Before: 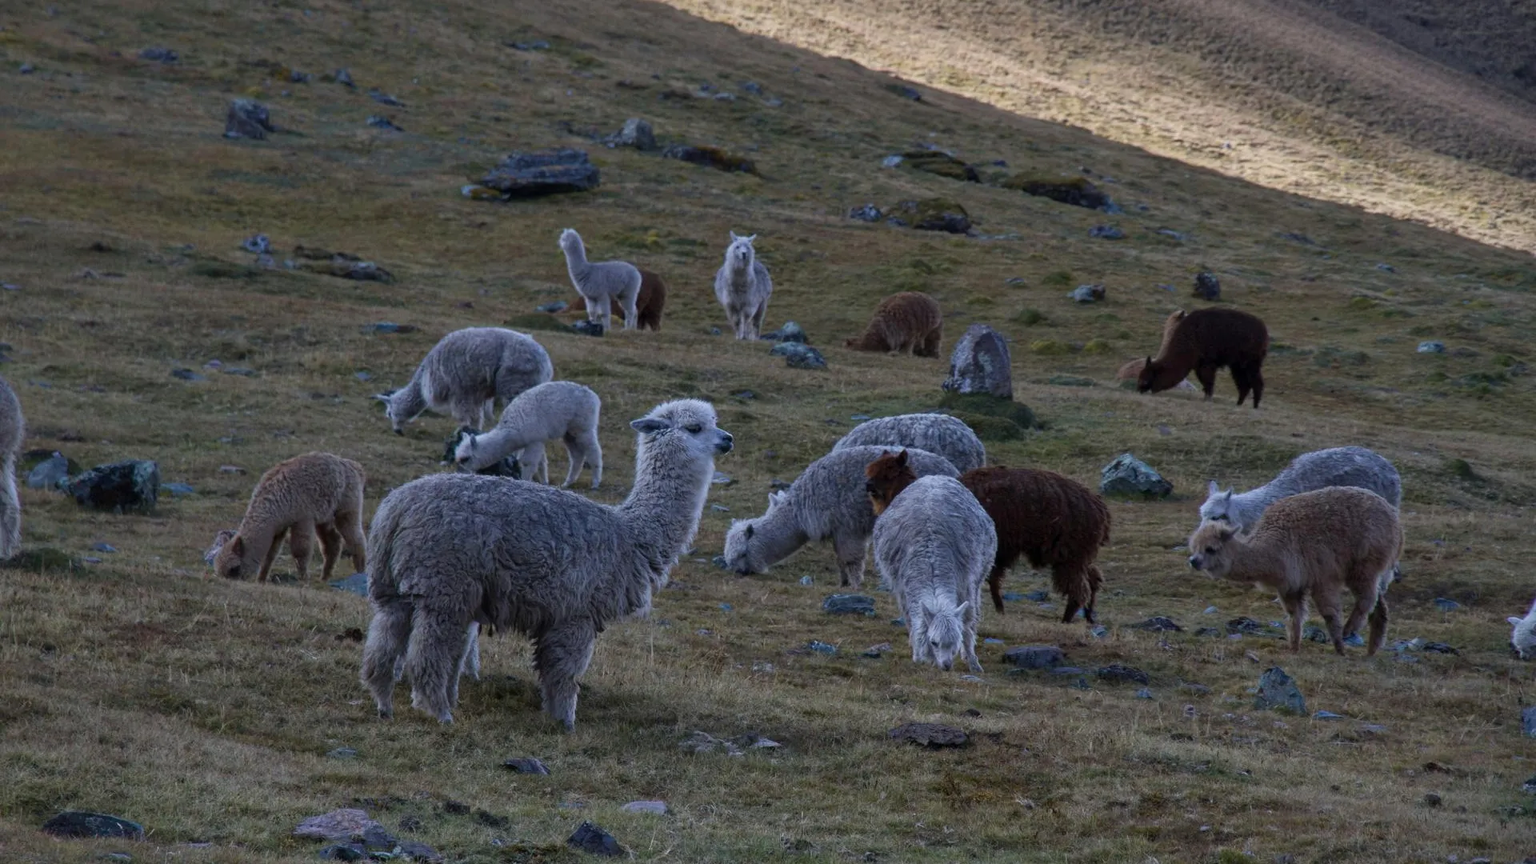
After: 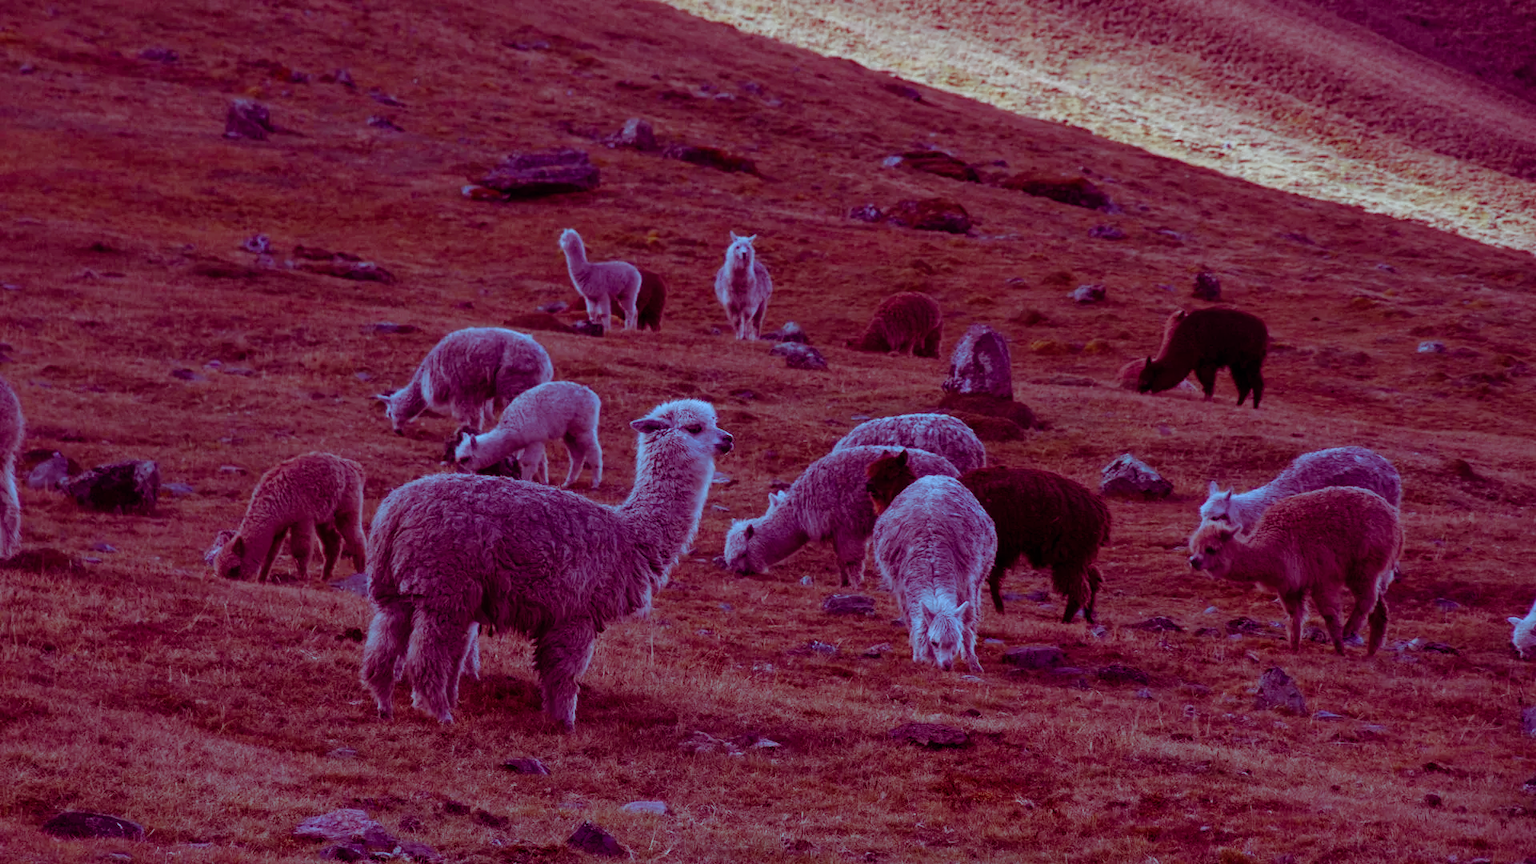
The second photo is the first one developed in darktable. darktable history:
color correction: highlights a* -10.37, highlights b* -19.44
color balance rgb: shadows lift › luminance -18.812%, shadows lift › chroma 35.235%, perceptual saturation grading › global saturation 30.38%, perceptual brilliance grading › global brilliance -1.122%, perceptual brilliance grading › highlights -1.417%, perceptual brilliance grading › mid-tones -1.302%, perceptual brilliance grading › shadows -1.562%
